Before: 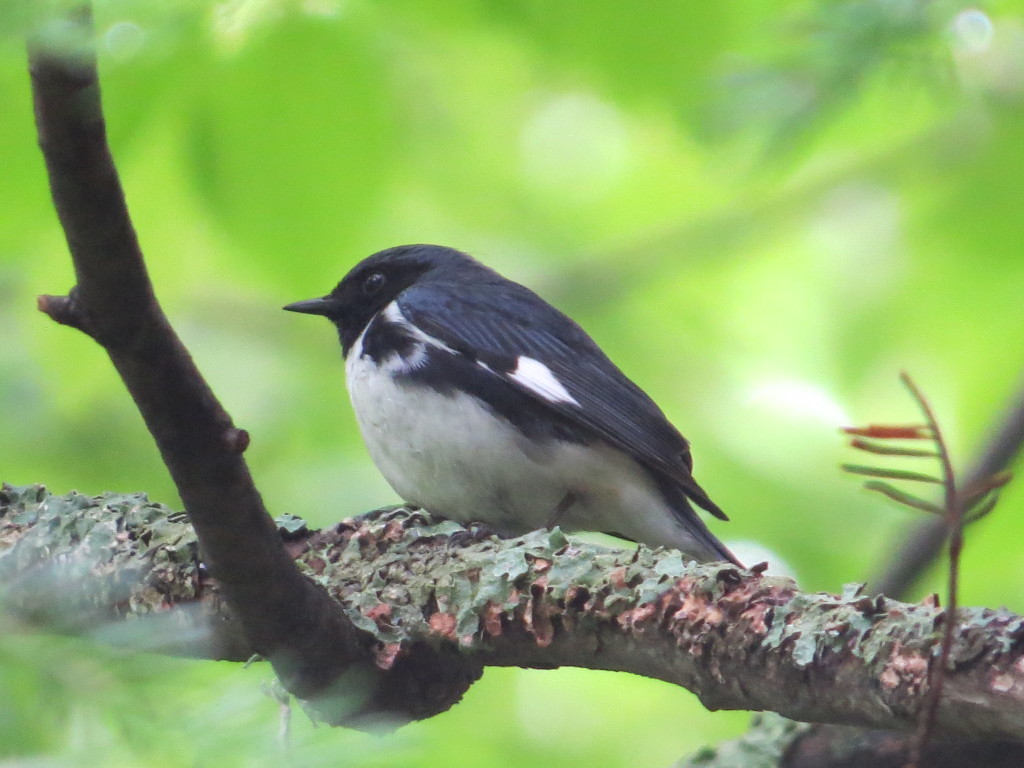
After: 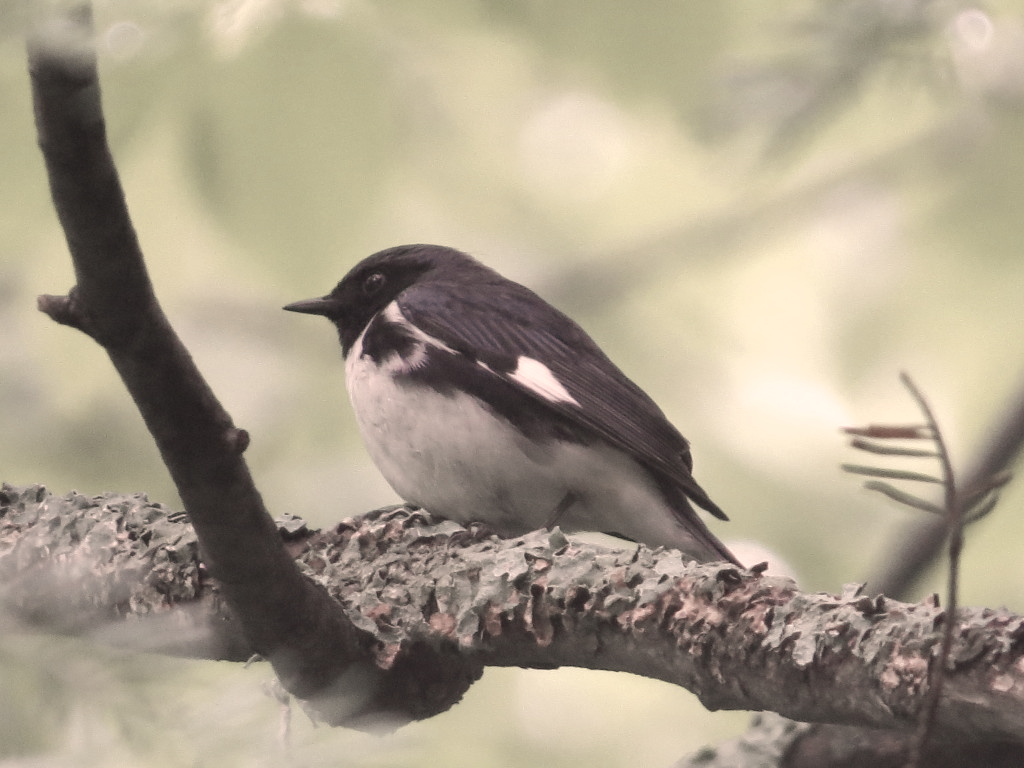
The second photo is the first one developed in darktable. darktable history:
color correction: highlights a* 39.71, highlights b* 39.62, saturation 0.692
color zones: curves: ch1 [(0, 0.34) (0.143, 0.164) (0.286, 0.152) (0.429, 0.176) (0.571, 0.173) (0.714, 0.188) (0.857, 0.199) (1, 0.34)]
